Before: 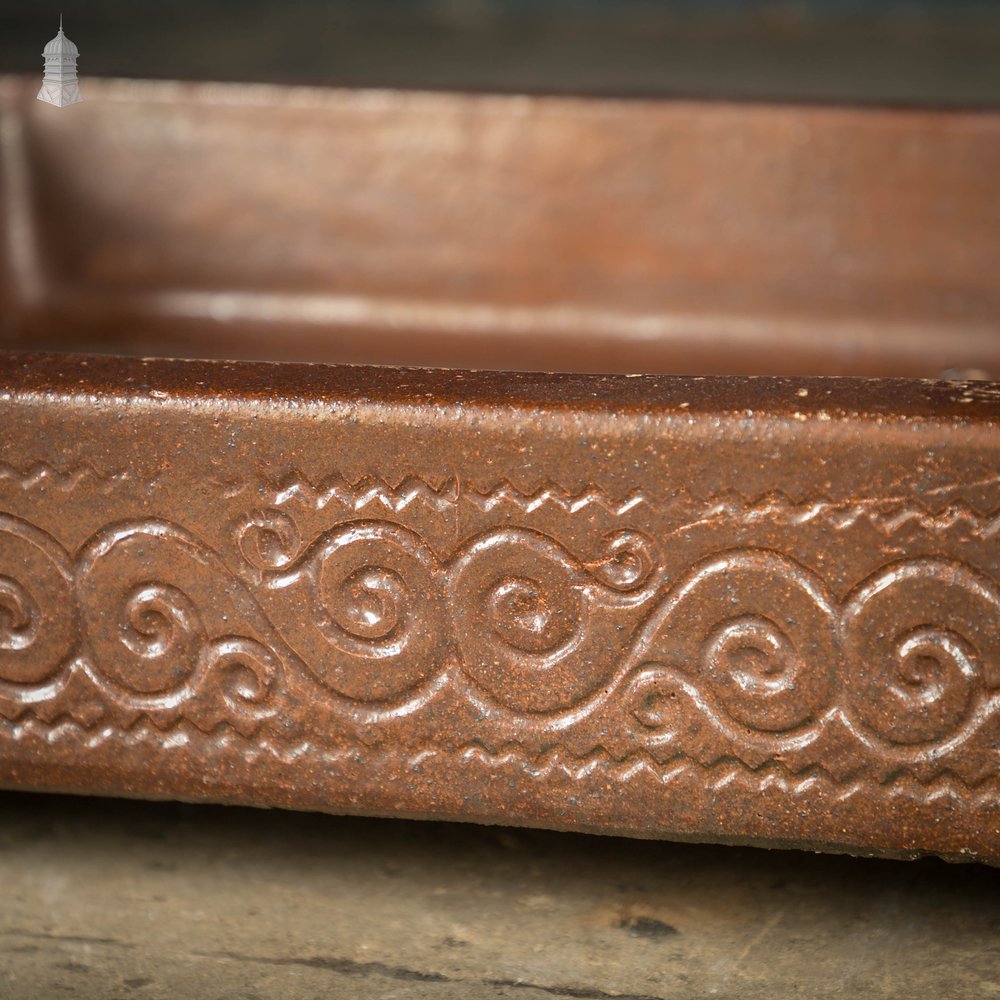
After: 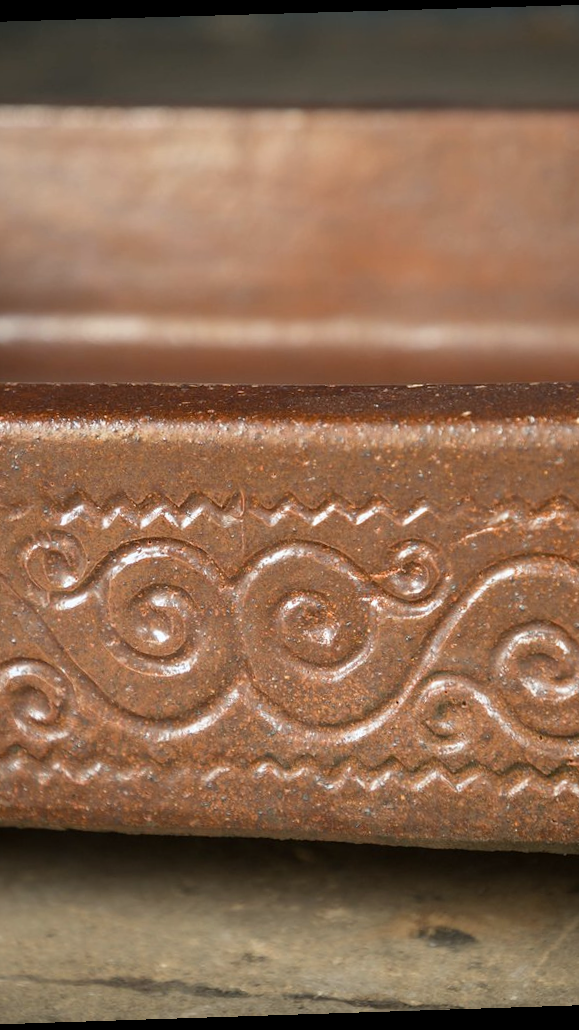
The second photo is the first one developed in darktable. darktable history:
tone curve: curves: ch0 [(0, 0) (0.003, 0.003) (0.011, 0.011) (0.025, 0.025) (0.044, 0.045) (0.069, 0.07) (0.1, 0.101) (0.136, 0.138) (0.177, 0.18) (0.224, 0.228) (0.277, 0.281) (0.335, 0.34) (0.399, 0.405) (0.468, 0.475) (0.543, 0.551) (0.623, 0.633) (0.709, 0.72) (0.801, 0.813) (0.898, 0.907) (1, 1)], preserve colors none
white balance: red 0.982, blue 1.018
crop and rotate: left 22.516%, right 21.234%
rotate and perspective: rotation -1.77°, lens shift (horizontal) 0.004, automatic cropping off
